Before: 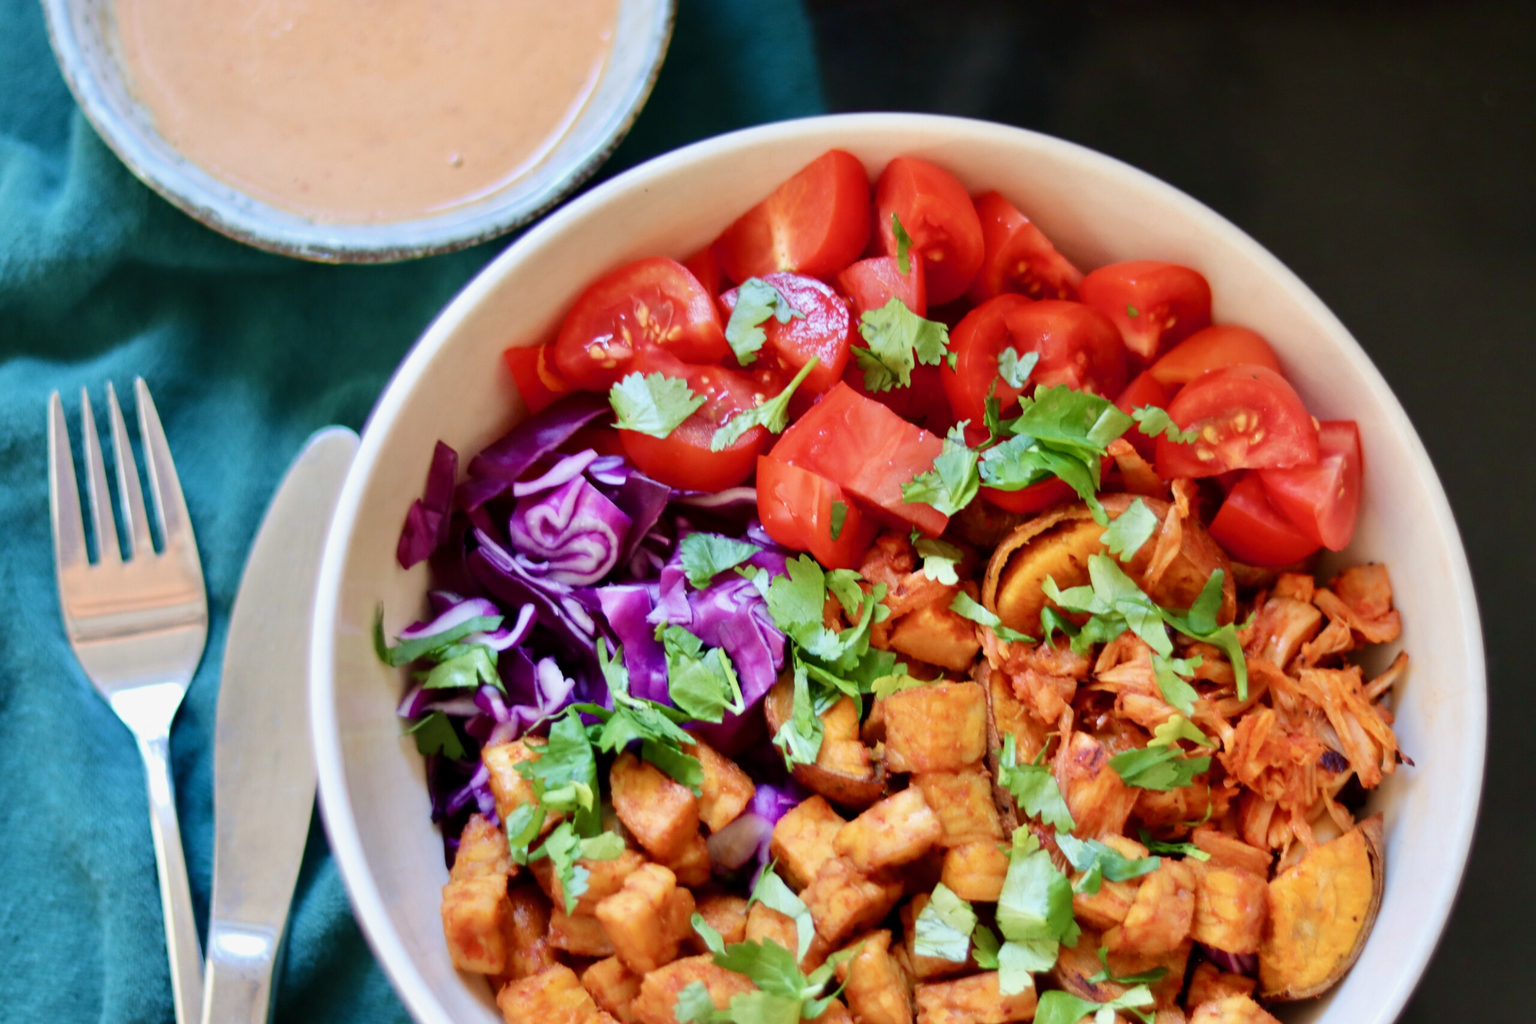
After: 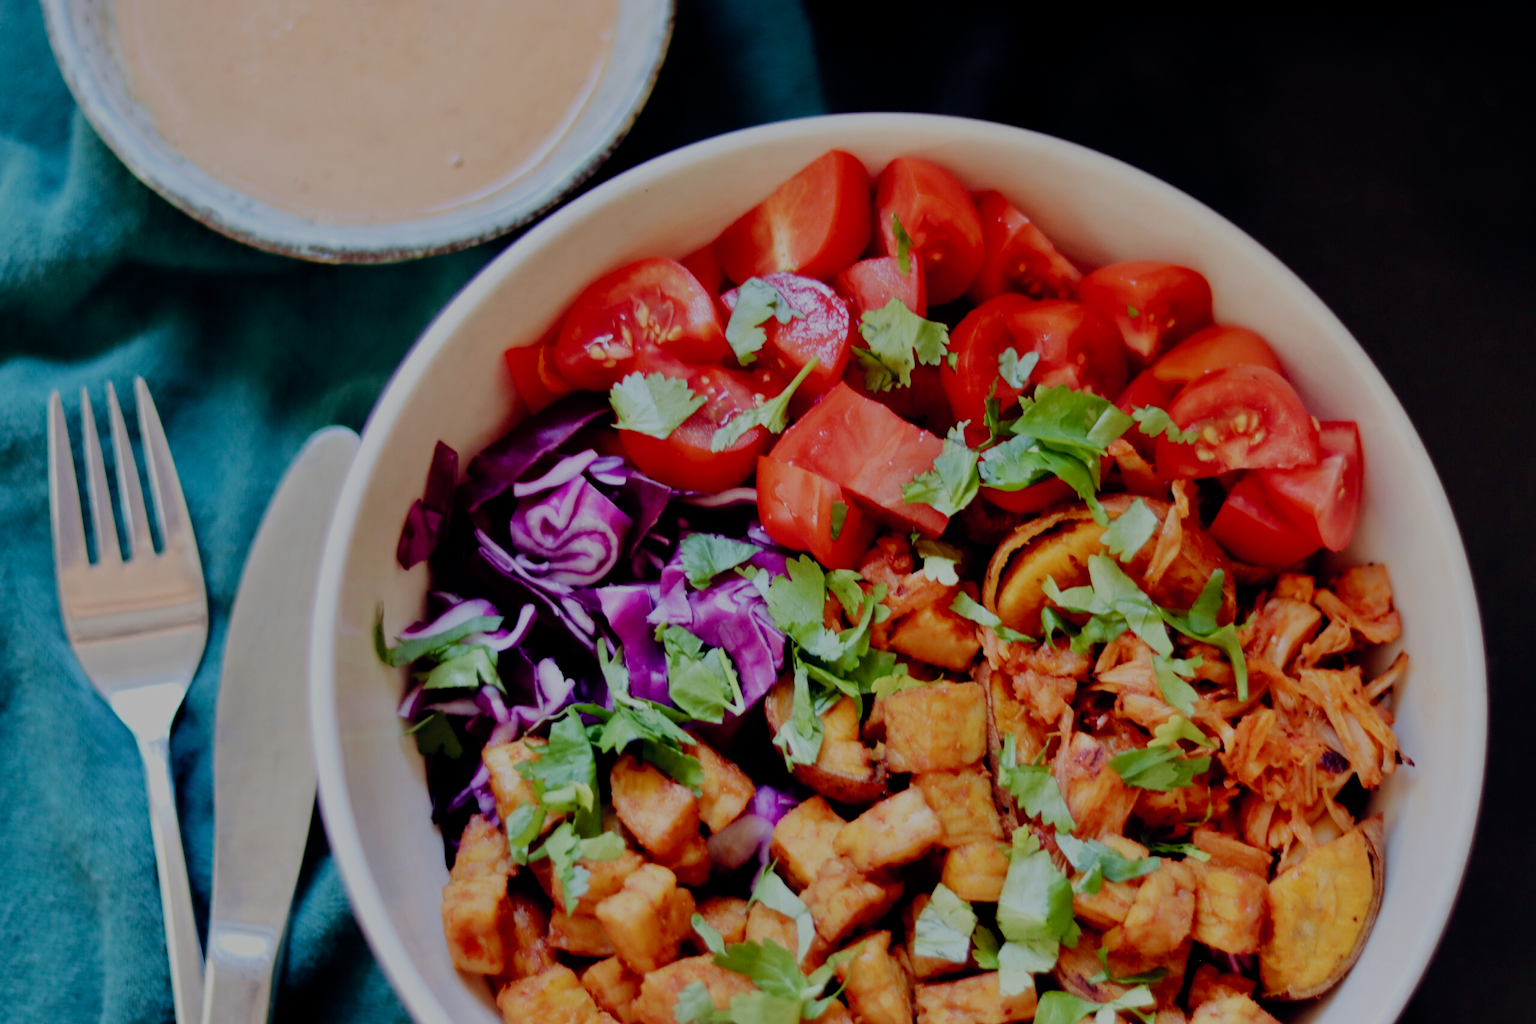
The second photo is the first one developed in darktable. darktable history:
color balance rgb: shadows lift › chroma 9.92%, shadows lift › hue 45.12°, power › luminance 3.26%, power › hue 231.93°, global offset › luminance 0.4%, global offset › chroma 0.21%, global offset › hue 255.02°
filmic rgb: middle gray luminance 30%, black relative exposure -9 EV, white relative exposure 7 EV, threshold 6 EV, target black luminance 0%, hardness 2.94, latitude 2.04%, contrast 0.963, highlights saturation mix 5%, shadows ↔ highlights balance 12.16%, add noise in highlights 0, preserve chrominance no, color science v3 (2019), use custom middle-gray values true, iterations of high-quality reconstruction 0, contrast in highlights soft, enable highlight reconstruction true
